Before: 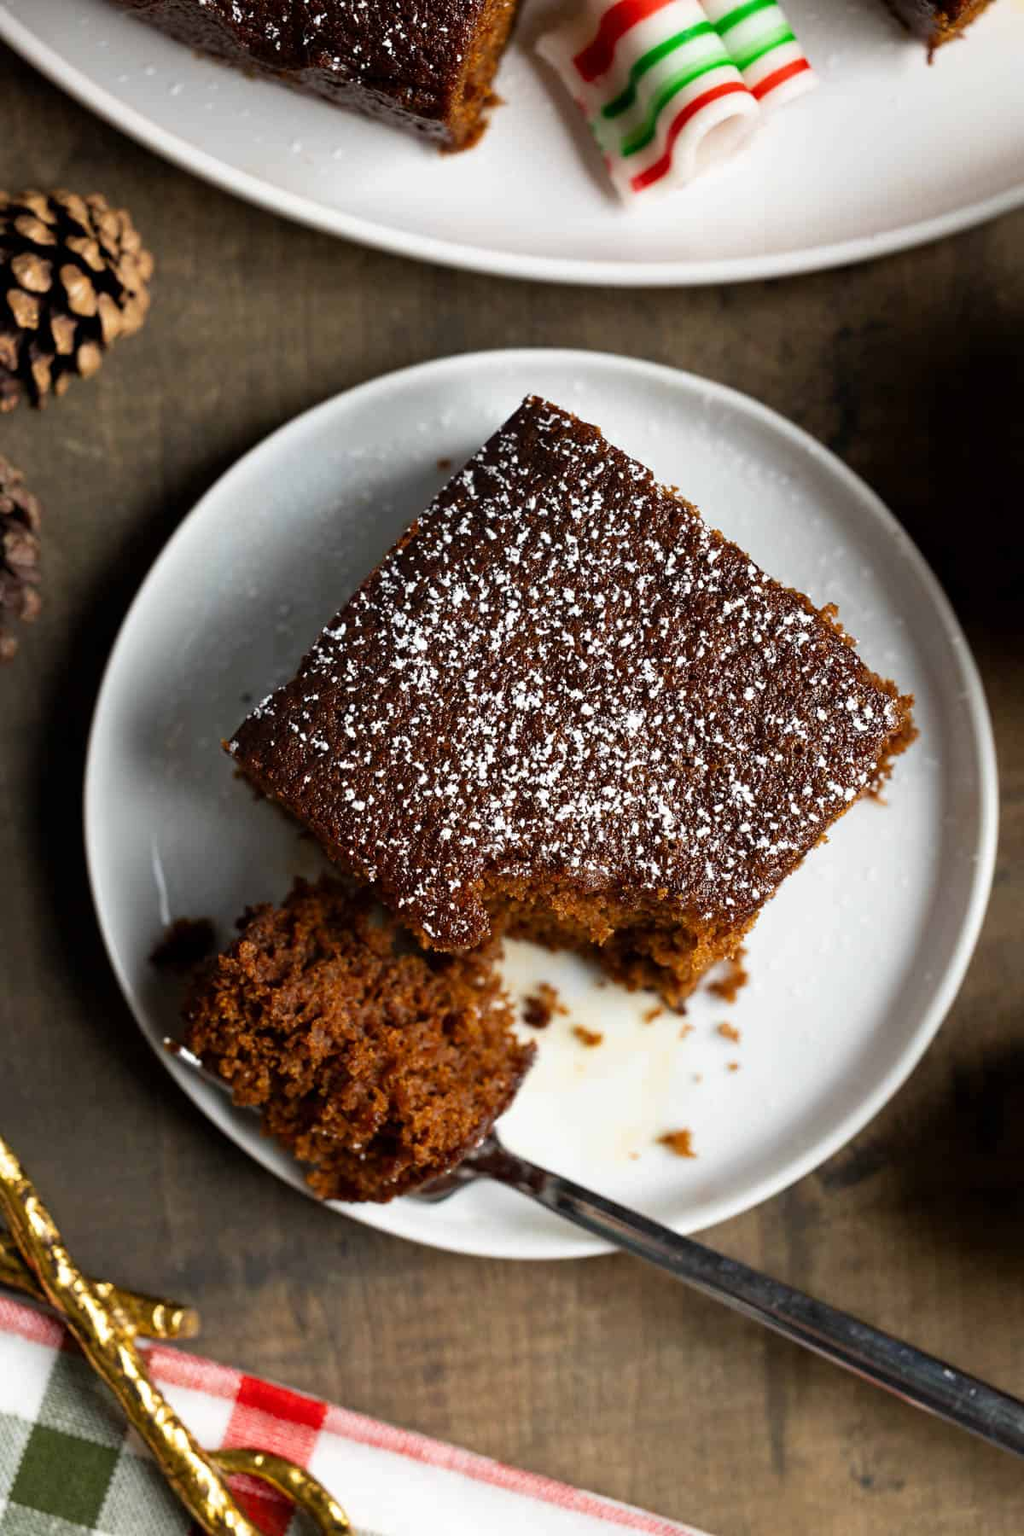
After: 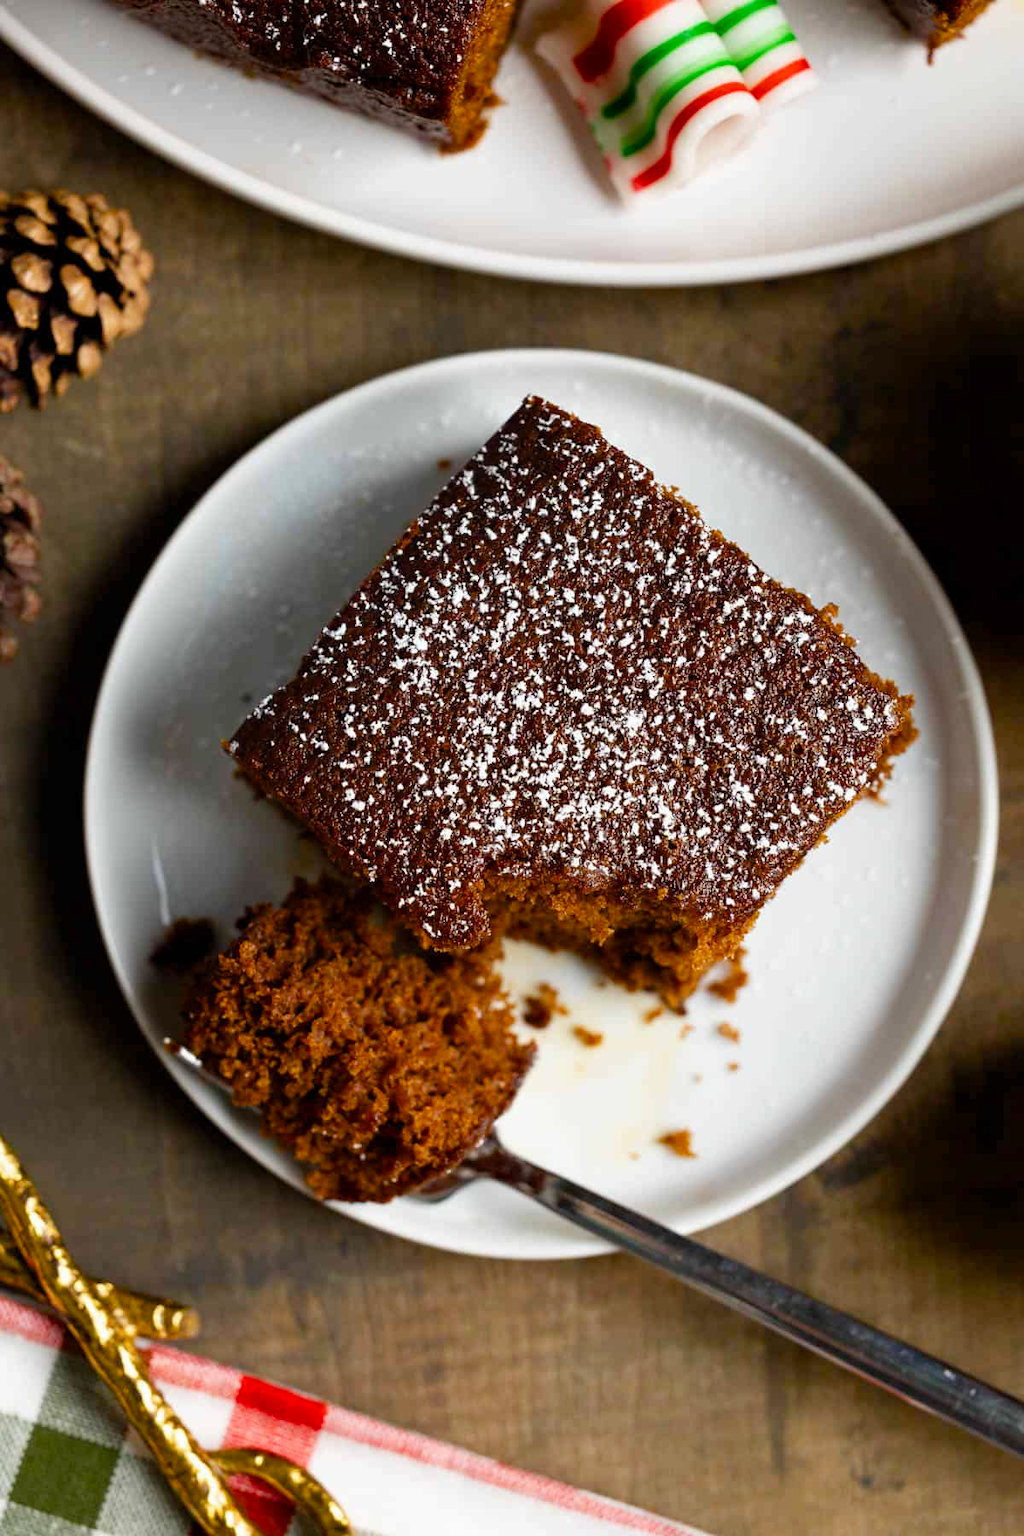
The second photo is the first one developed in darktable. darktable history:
color balance rgb: perceptual saturation grading › global saturation 20%, perceptual saturation grading › highlights -24.871%, perceptual saturation grading › shadows 25.163%, perceptual brilliance grading › global brilliance 2.612%, perceptual brilliance grading › highlights -3.396%, perceptual brilliance grading › shadows 3.79%, global vibrance 14.597%
